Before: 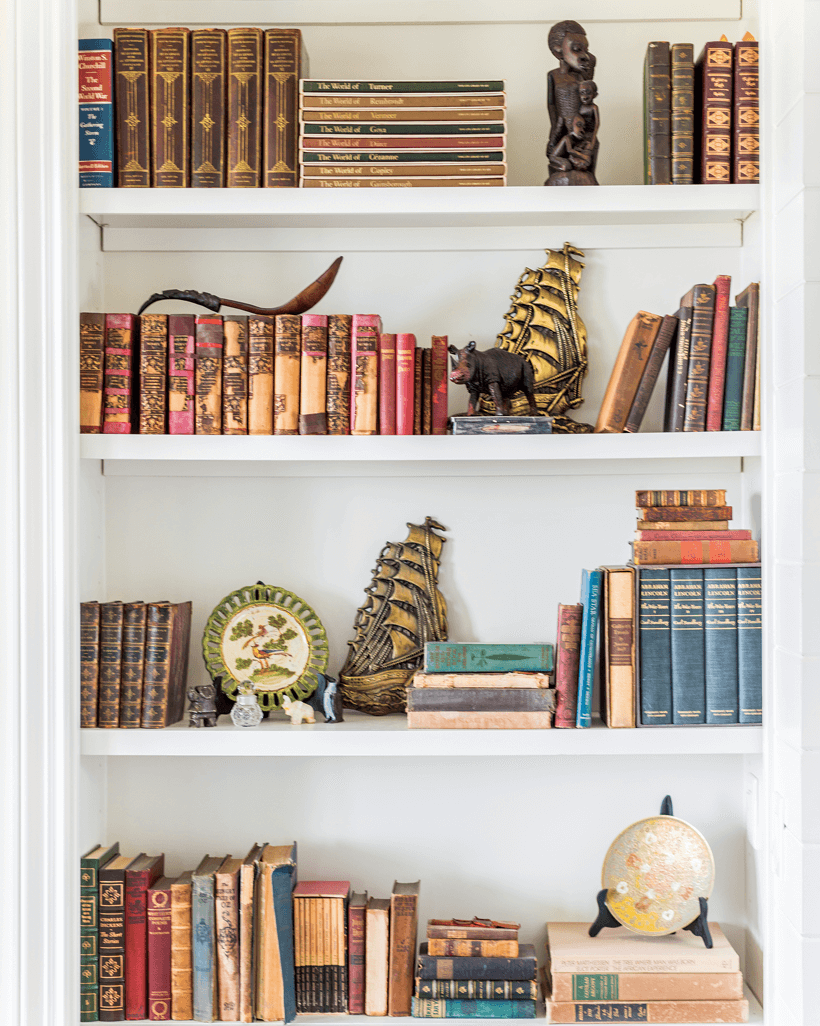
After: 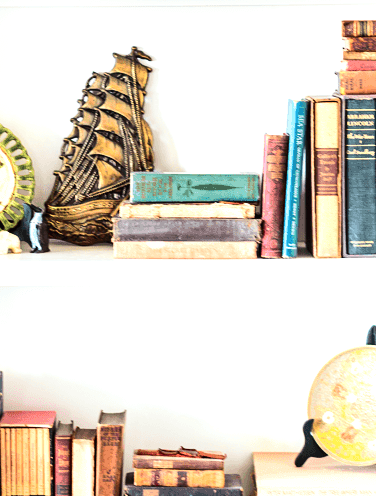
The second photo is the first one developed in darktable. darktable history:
tone curve: curves: ch0 [(0, 0.01) (0.037, 0.032) (0.131, 0.108) (0.275, 0.258) (0.483, 0.512) (0.61, 0.661) (0.696, 0.742) (0.792, 0.834) (0.911, 0.936) (0.997, 0.995)]; ch1 [(0, 0) (0.308, 0.29) (0.425, 0.411) (0.503, 0.502) (0.529, 0.543) (0.683, 0.706) (0.746, 0.77) (1, 1)]; ch2 [(0, 0) (0.225, 0.214) (0.334, 0.339) (0.401, 0.415) (0.485, 0.487) (0.502, 0.502) (0.525, 0.523) (0.545, 0.552) (0.587, 0.61) (0.636, 0.654) (0.711, 0.729) (0.845, 0.855) (0.998, 0.977)], color space Lab, independent channels, preserve colors none
crop: left 35.976%, top 45.819%, right 18.162%, bottom 5.807%
exposure: exposure 0.078 EV, compensate highlight preservation false
tone equalizer: -8 EV -0.75 EV, -7 EV -0.7 EV, -6 EV -0.6 EV, -5 EV -0.4 EV, -3 EV 0.4 EV, -2 EV 0.6 EV, -1 EV 0.7 EV, +0 EV 0.75 EV, edges refinement/feathering 500, mask exposure compensation -1.57 EV, preserve details no
